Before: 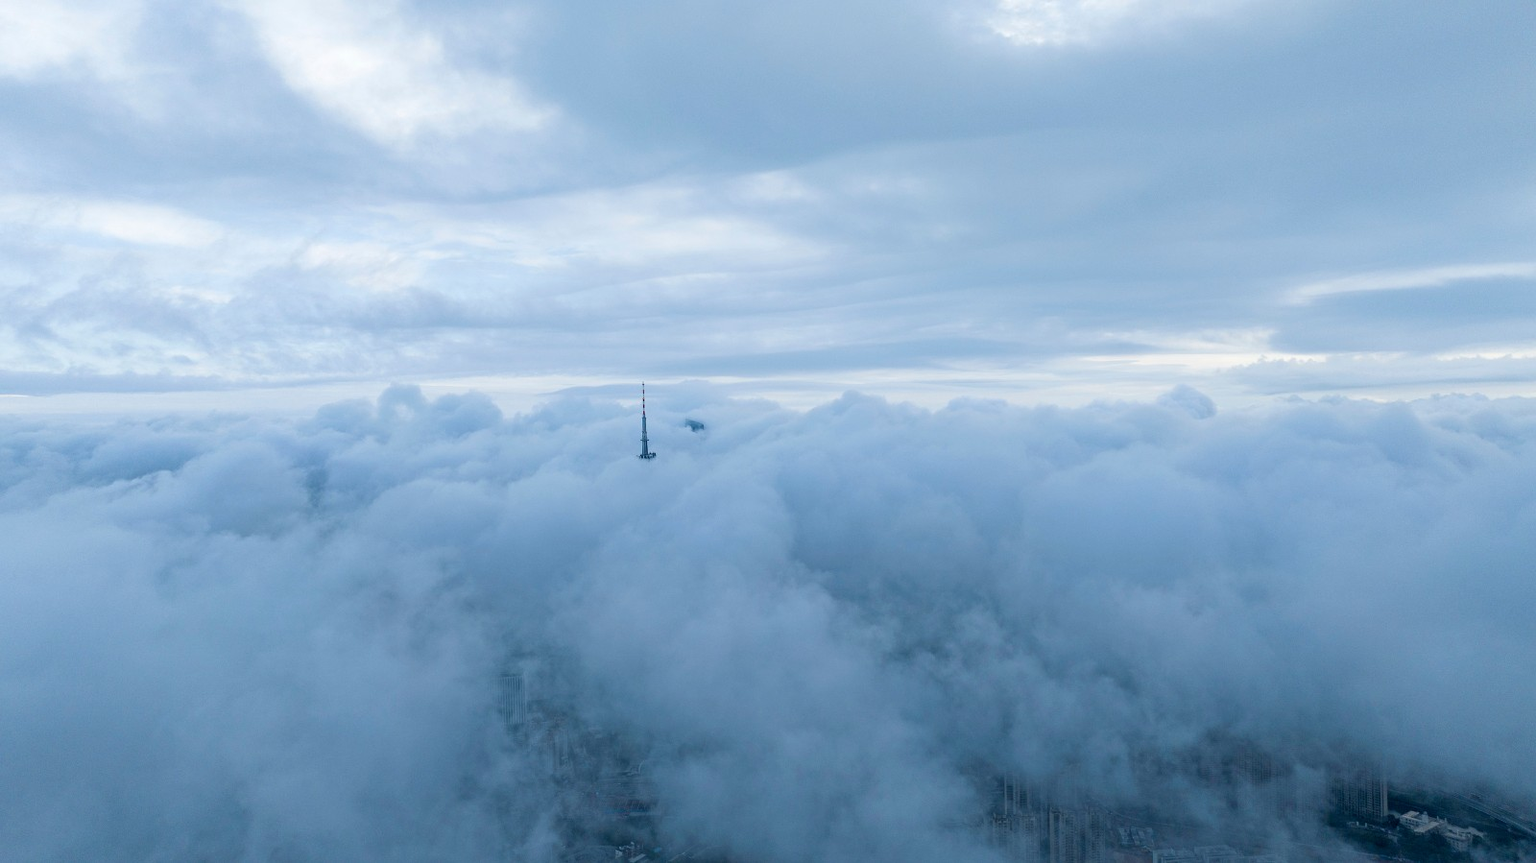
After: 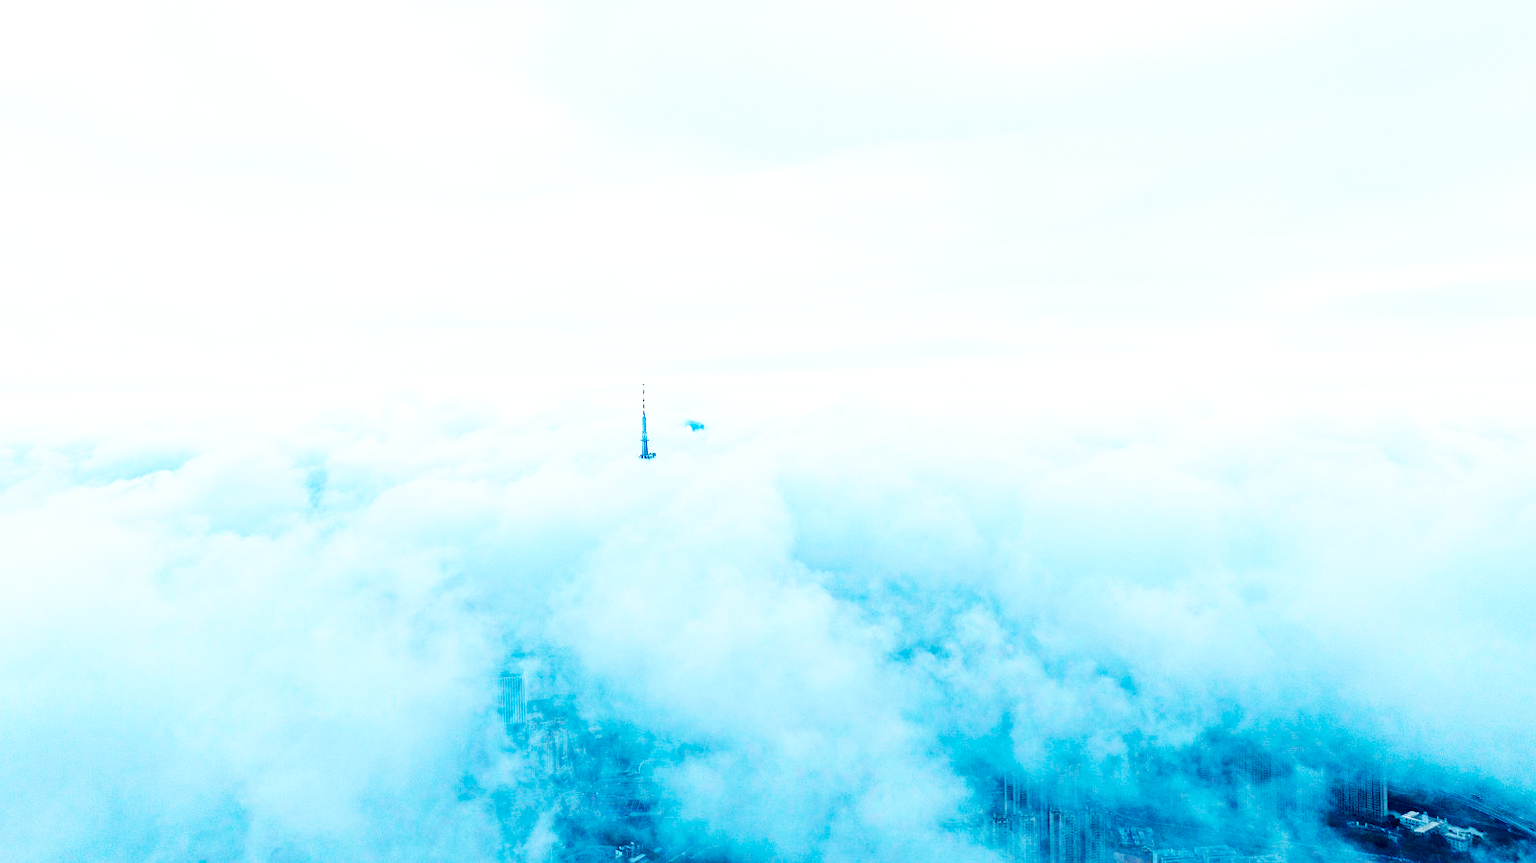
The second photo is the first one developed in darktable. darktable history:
base curve: curves: ch0 [(0, 0) (0.007, 0.004) (0.027, 0.03) (0.046, 0.07) (0.207, 0.54) (0.442, 0.872) (0.673, 0.972) (1, 1)], preserve colors none
exposure: exposure 0.77 EV, compensate highlight preservation false
